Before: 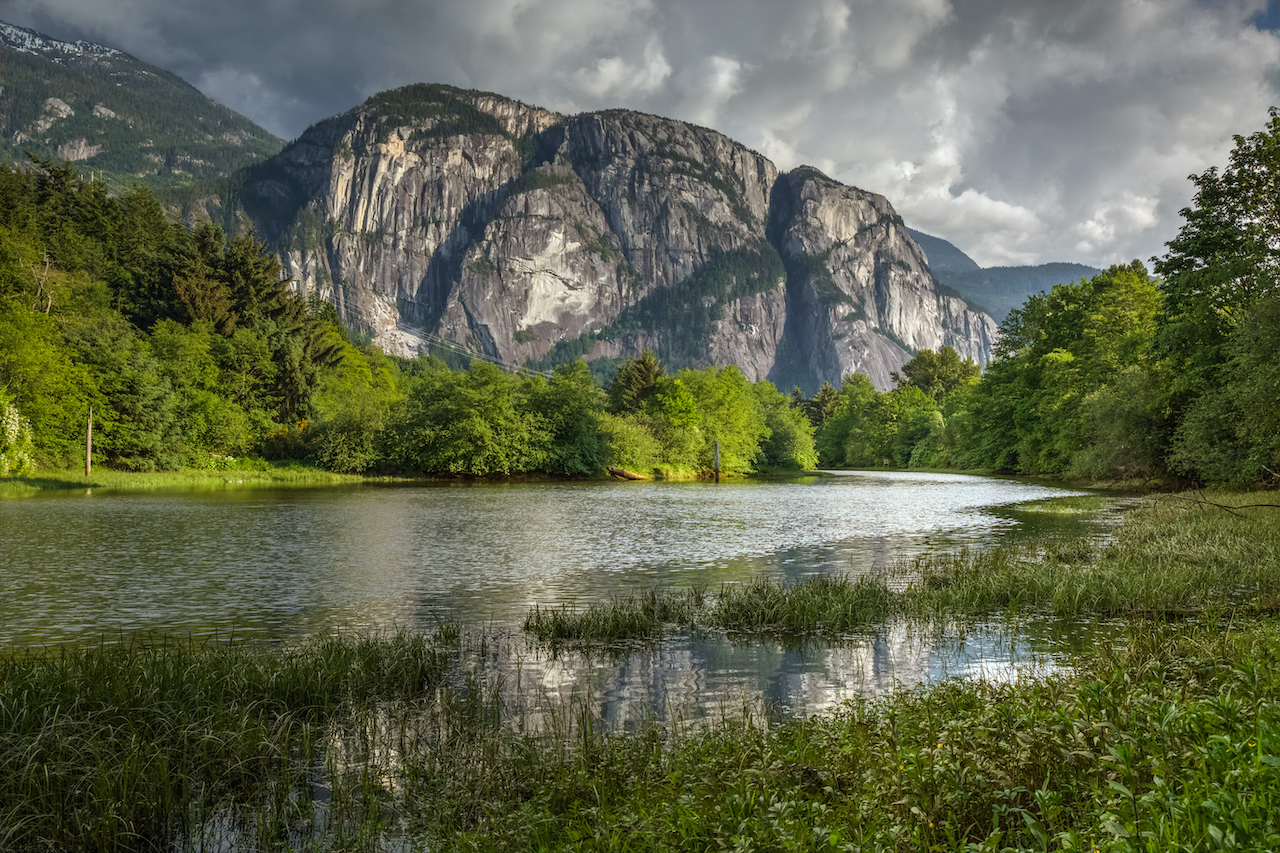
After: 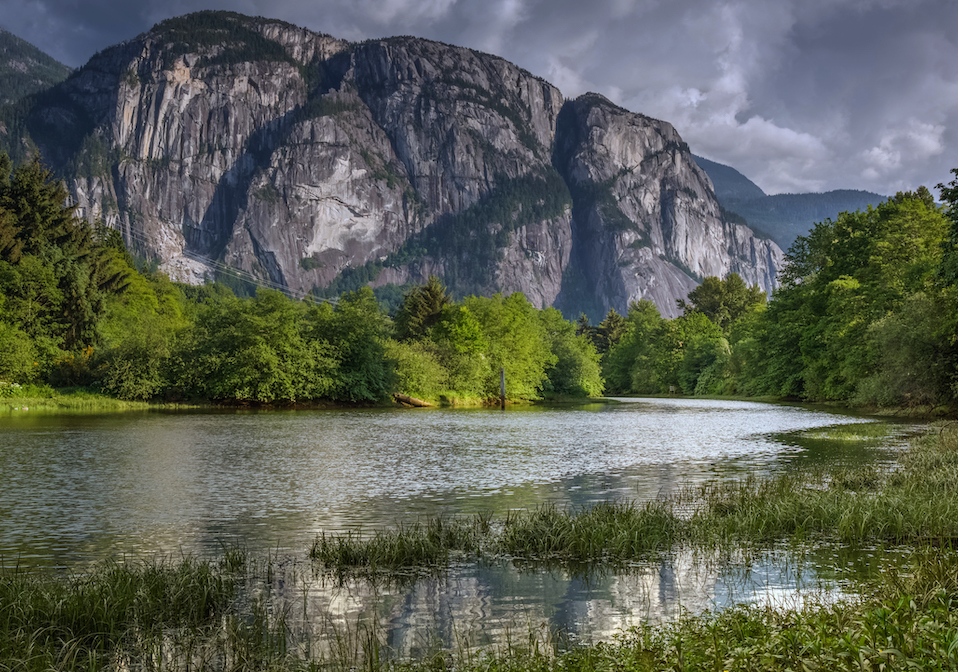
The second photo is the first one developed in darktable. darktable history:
graduated density: hue 238.83°, saturation 50%
crop: left 16.768%, top 8.653%, right 8.362%, bottom 12.485%
